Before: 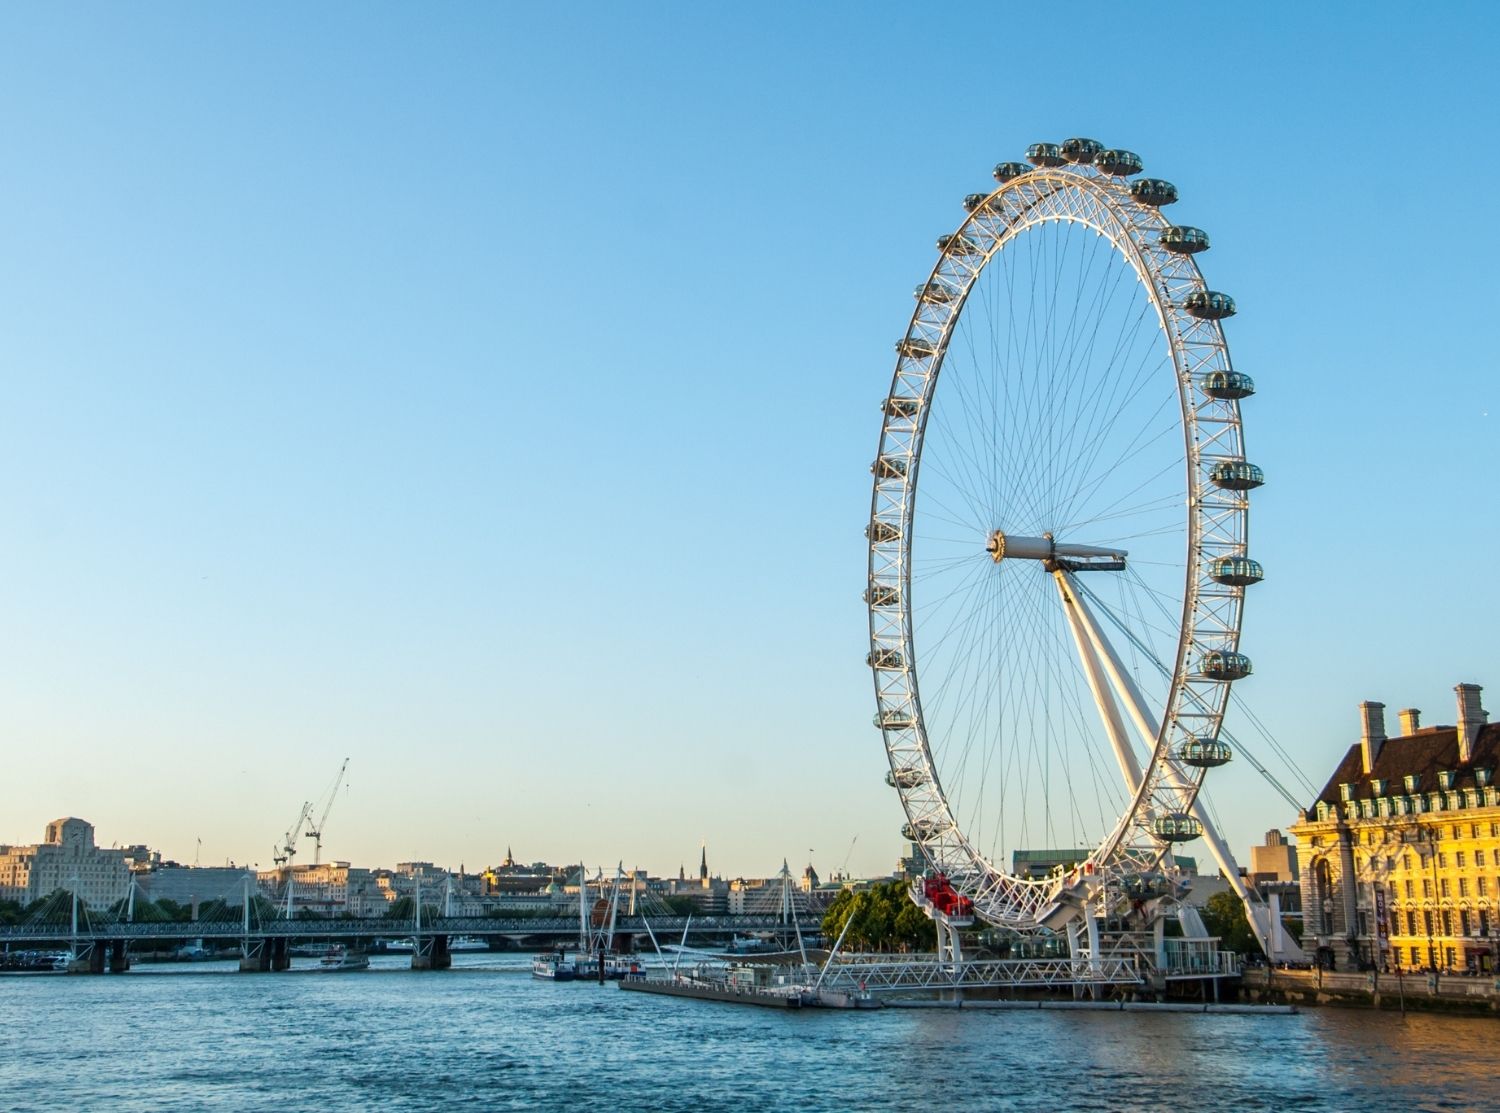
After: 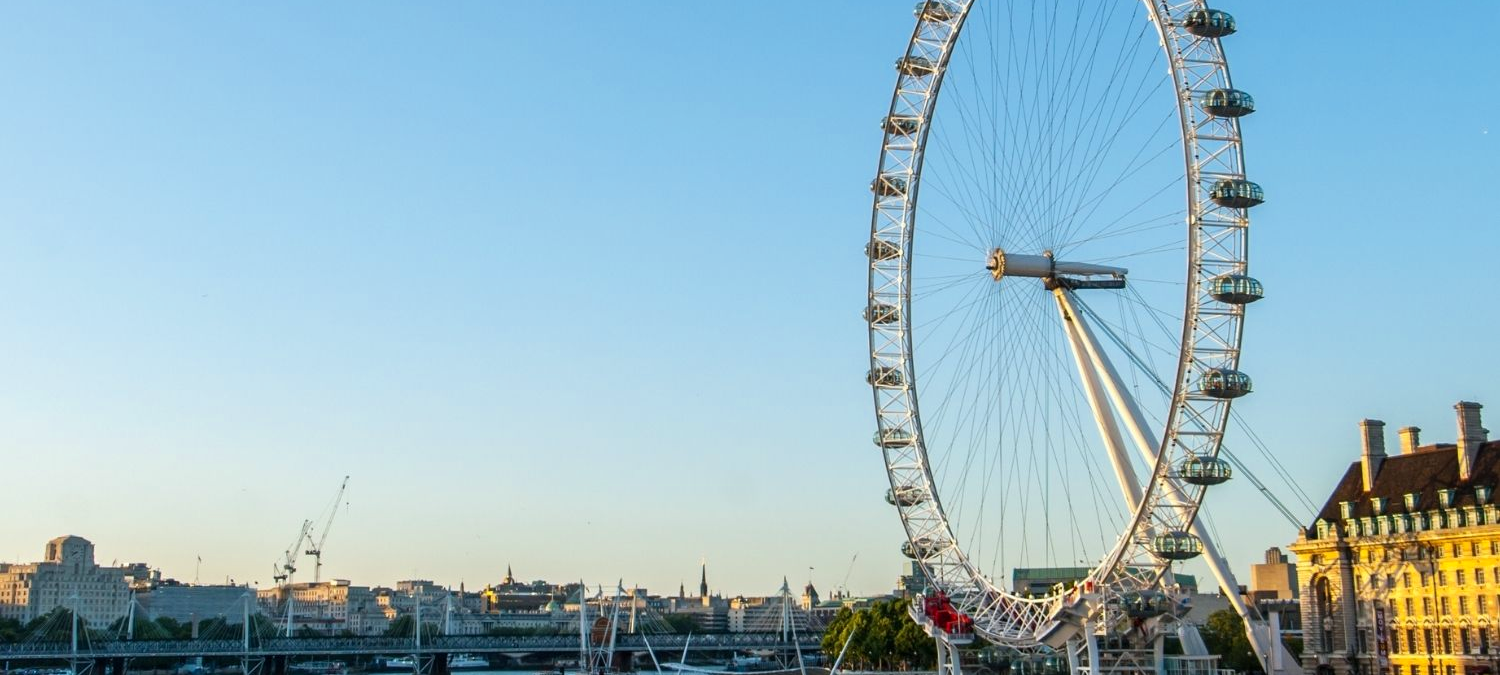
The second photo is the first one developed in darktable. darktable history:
crop and rotate: top 25.357%, bottom 13.942%
color zones: curves: ch0 [(0, 0.613) (0.01, 0.613) (0.245, 0.448) (0.498, 0.529) (0.642, 0.665) (0.879, 0.777) (0.99, 0.613)]; ch1 [(0, 0) (0.143, 0) (0.286, 0) (0.429, 0) (0.571, 0) (0.714, 0) (0.857, 0)], mix -131.09%
color correction: saturation 0.8
white balance: red 0.988, blue 1.017
